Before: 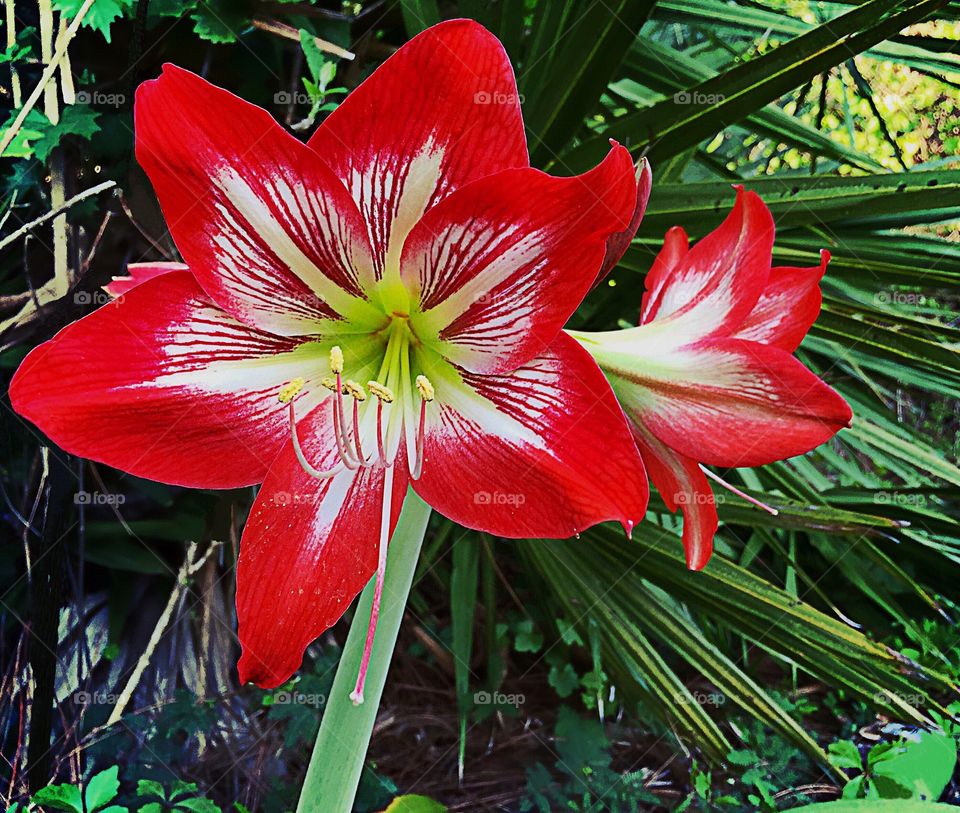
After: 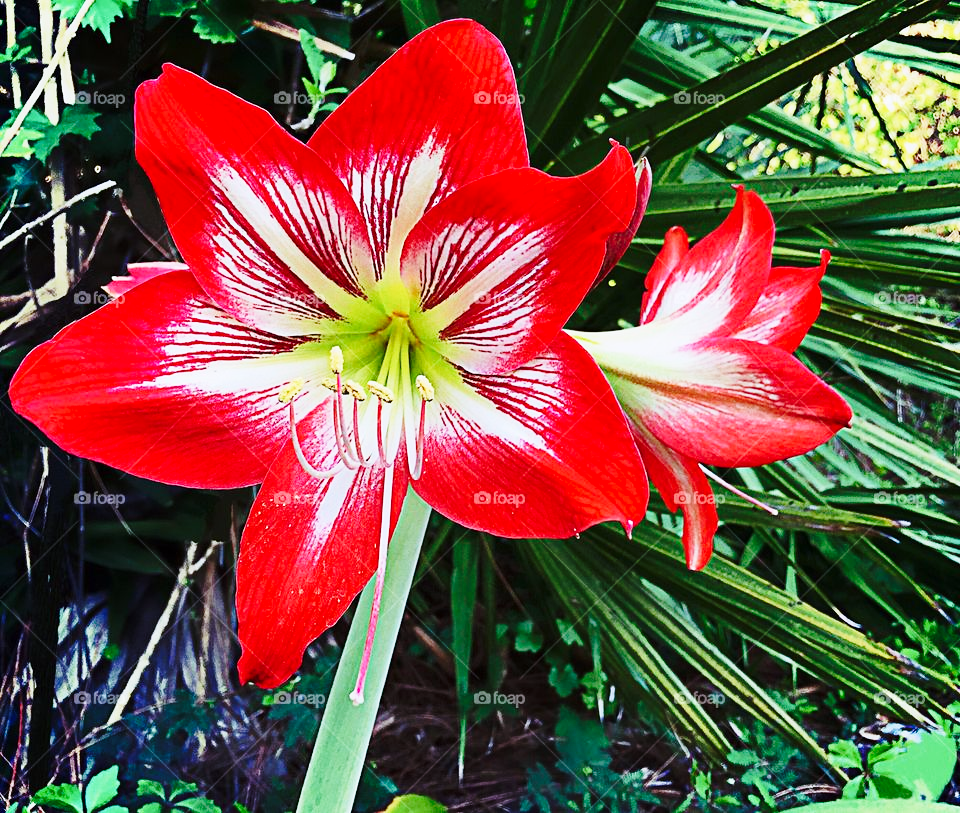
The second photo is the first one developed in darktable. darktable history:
color calibration: illuminant as shot in camera, x 0.358, y 0.373, temperature 4628.91 K
base curve: curves: ch0 [(0, 0) (0.028, 0.03) (0.121, 0.232) (0.46, 0.748) (0.859, 0.968) (1, 1)], preserve colors none
